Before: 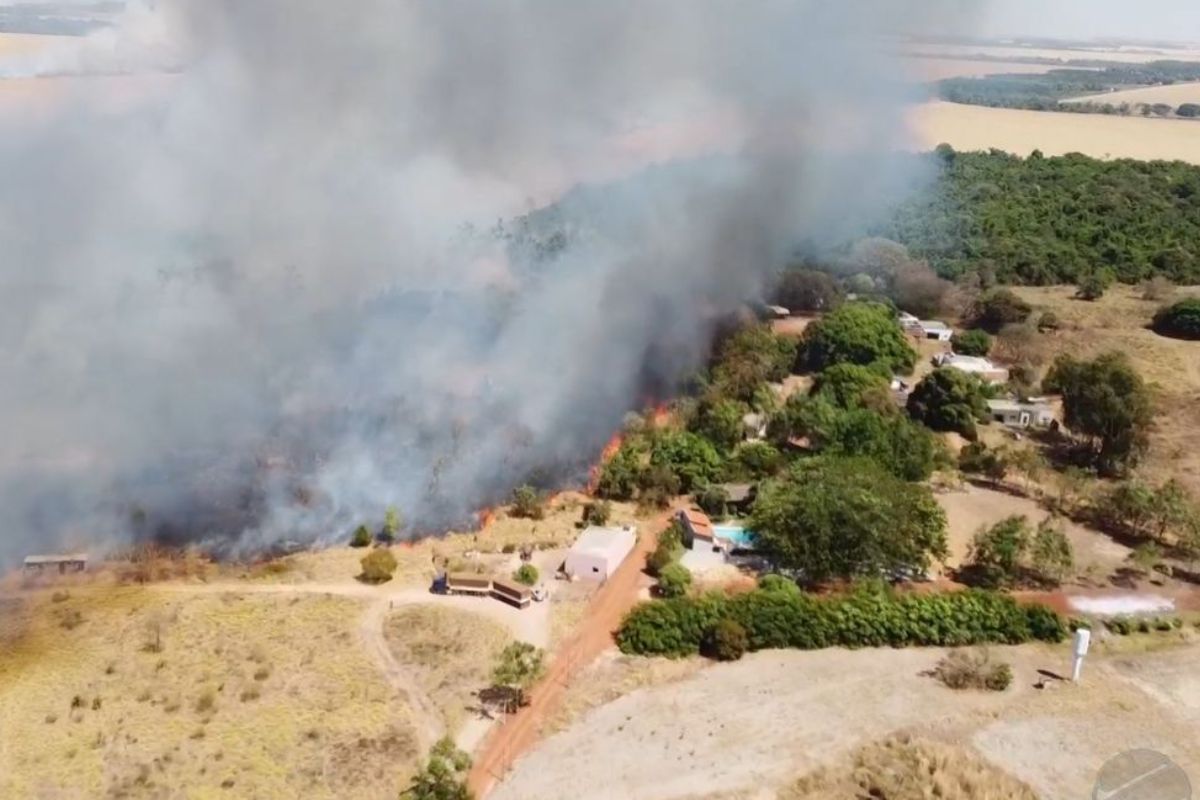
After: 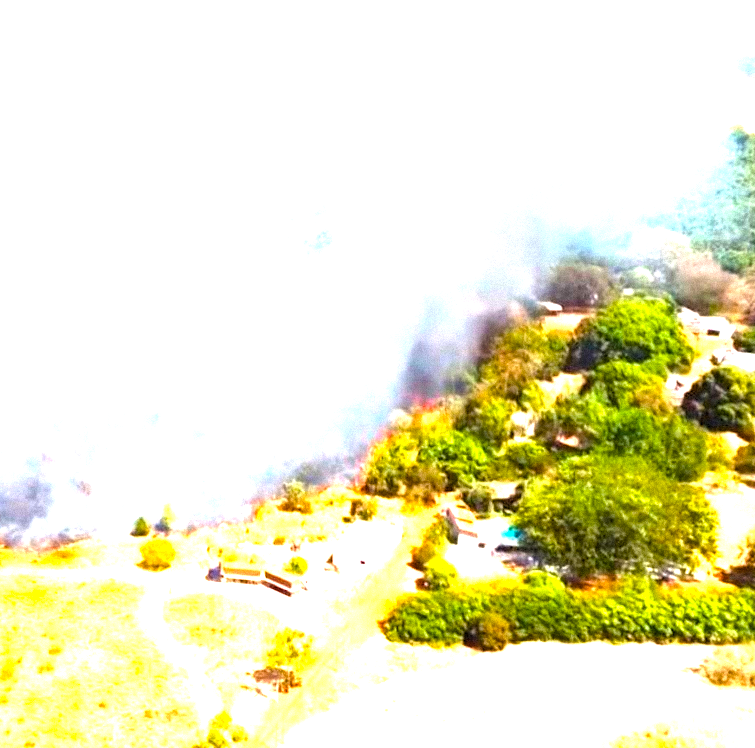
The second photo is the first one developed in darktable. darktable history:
white balance: emerald 1
color balance rgb: linear chroma grading › global chroma 10%, perceptual saturation grading › global saturation 40%, perceptual brilliance grading › global brilliance 30%, global vibrance 20%
rgb levels: levels [[0.01, 0.419, 0.839], [0, 0.5, 1], [0, 0.5, 1]]
grain: mid-tones bias 0%
exposure: black level correction 0, exposure 1.1 EV, compensate highlight preservation false
rotate and perspective: rotation 0.062°, lens shift (vertical) 0.115, lens shift (horizontal) -0.133, crop left 0.047, crop right 0.94, crop top 0.061, crop bottom 0.94
crop and rotate: left 14.436%, right 18.898%
